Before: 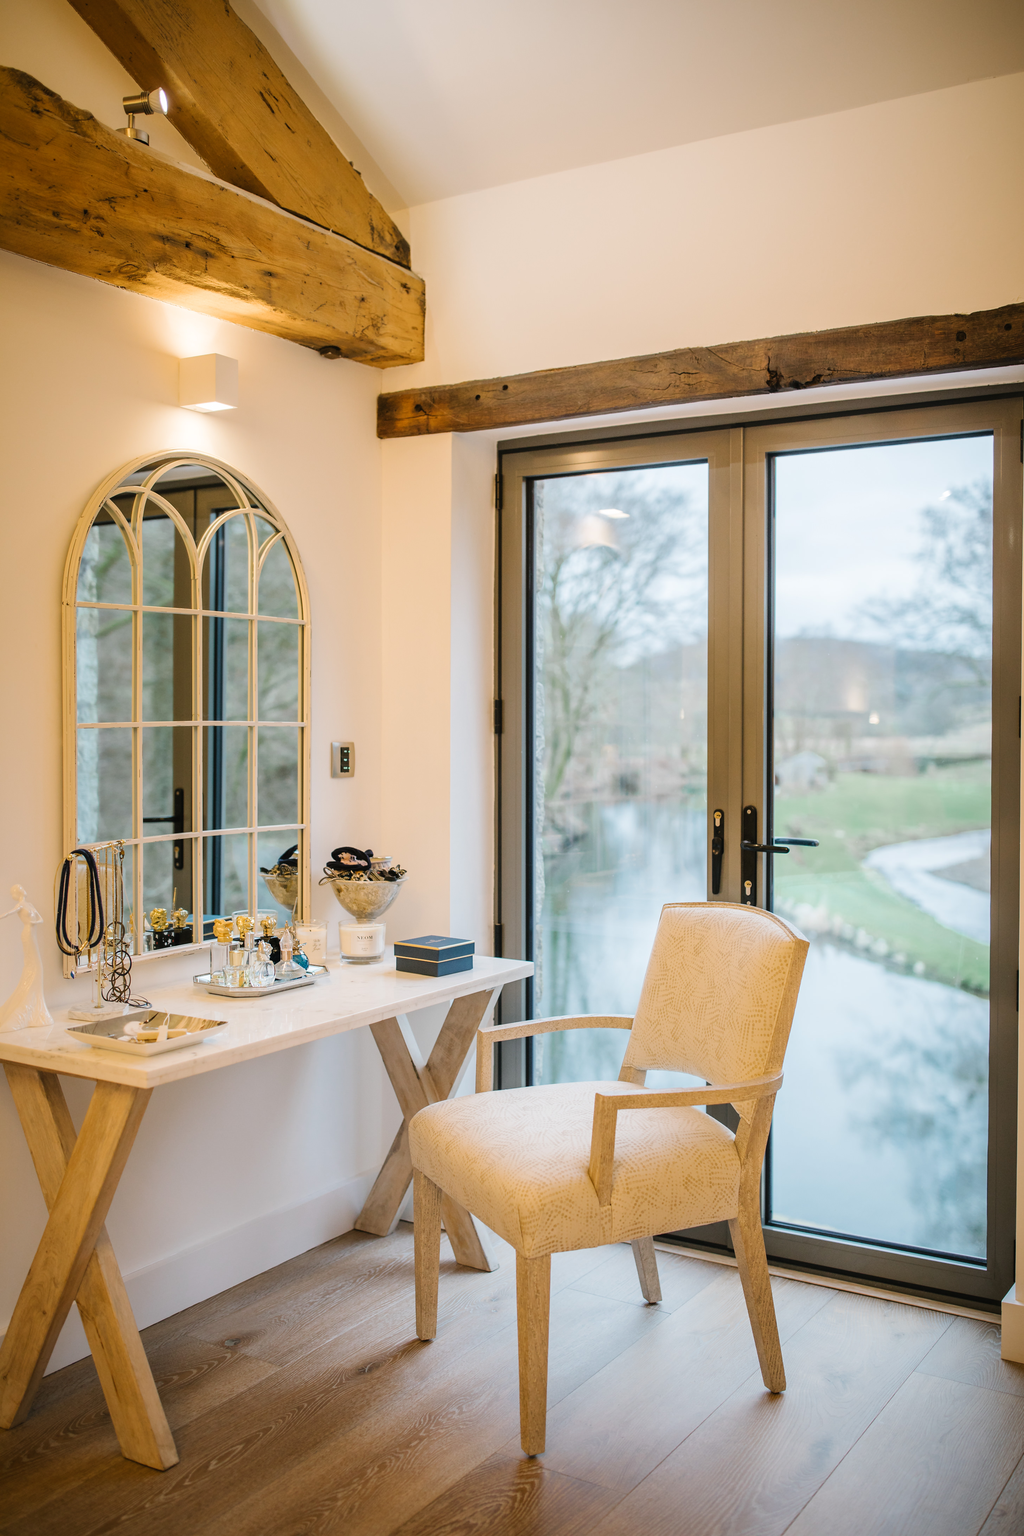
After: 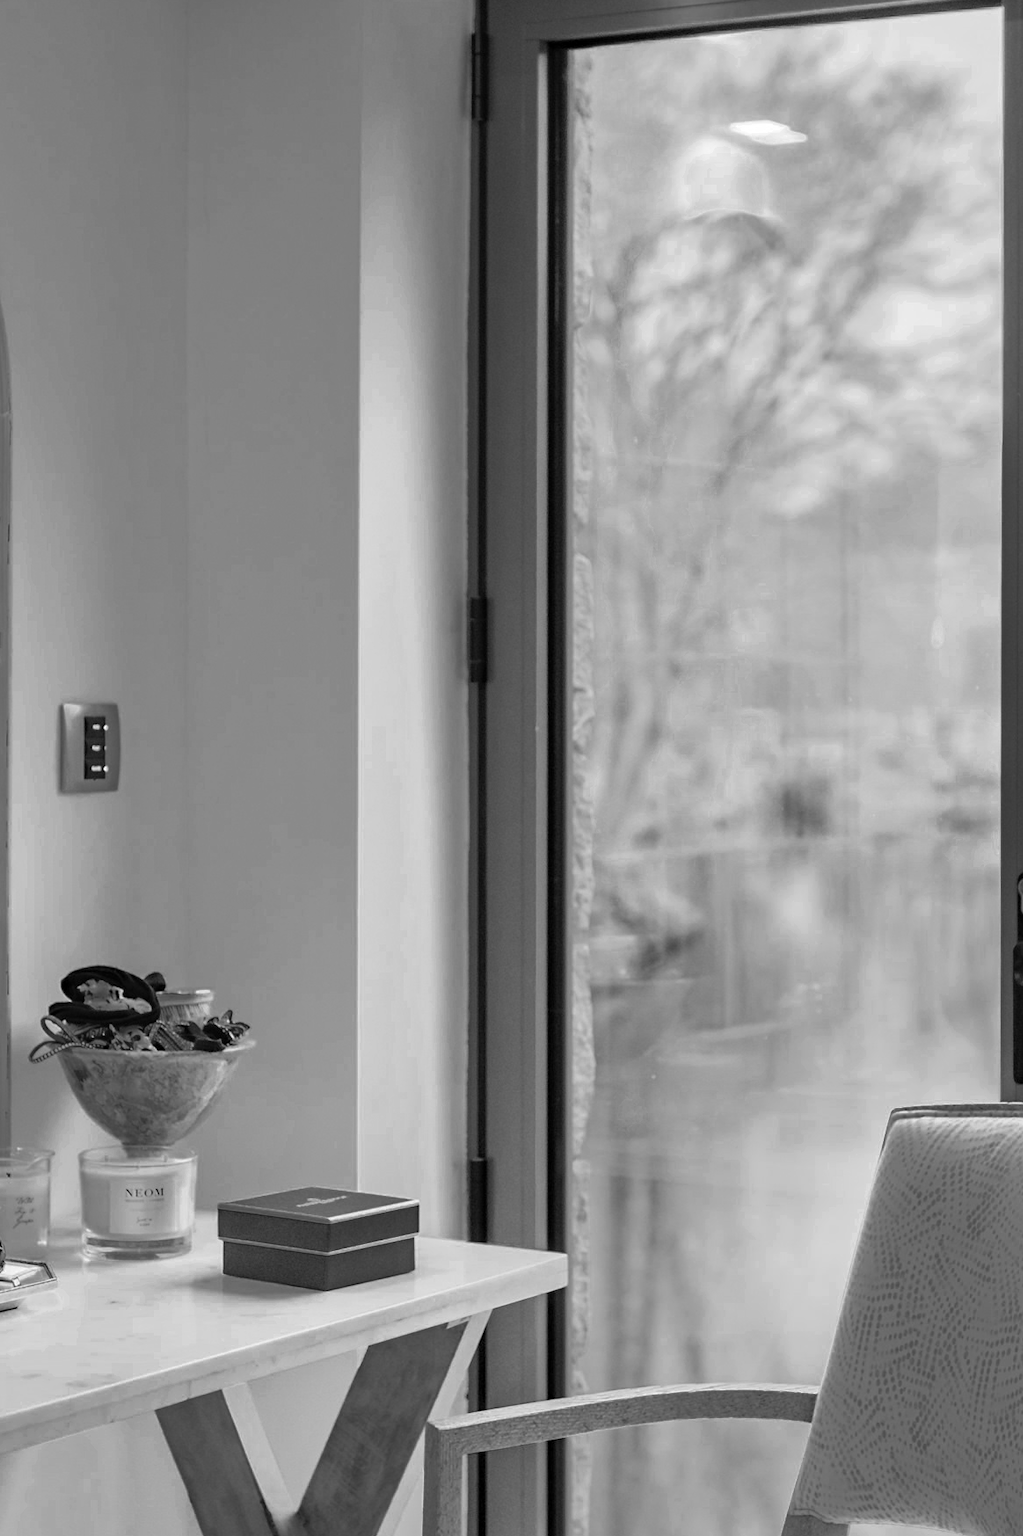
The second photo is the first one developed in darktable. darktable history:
crop: left 30%, top 30%, right 30%, bottom 30%
color zones: curves: ch0 [(0.002, 0.429) (0.121, 0.212) (0.198, 0.113) (0.276, 0.344) (0.331, 0.541) (0.41, 0.56) (0.482, 0.289) (0.619, 0.227) (0.721, 0.18) (0.821, 0.435) (0.928, 0.555) (1, 0.587)]; ch1 [(0, 0) (0.143, 0) (0.286, 0) (0.429, 0) (0.571, 0) (0.714, 0) (0.857, 0)]
monochrome: on, module defaults
haze removal: compatibility mode true, adaptive false
